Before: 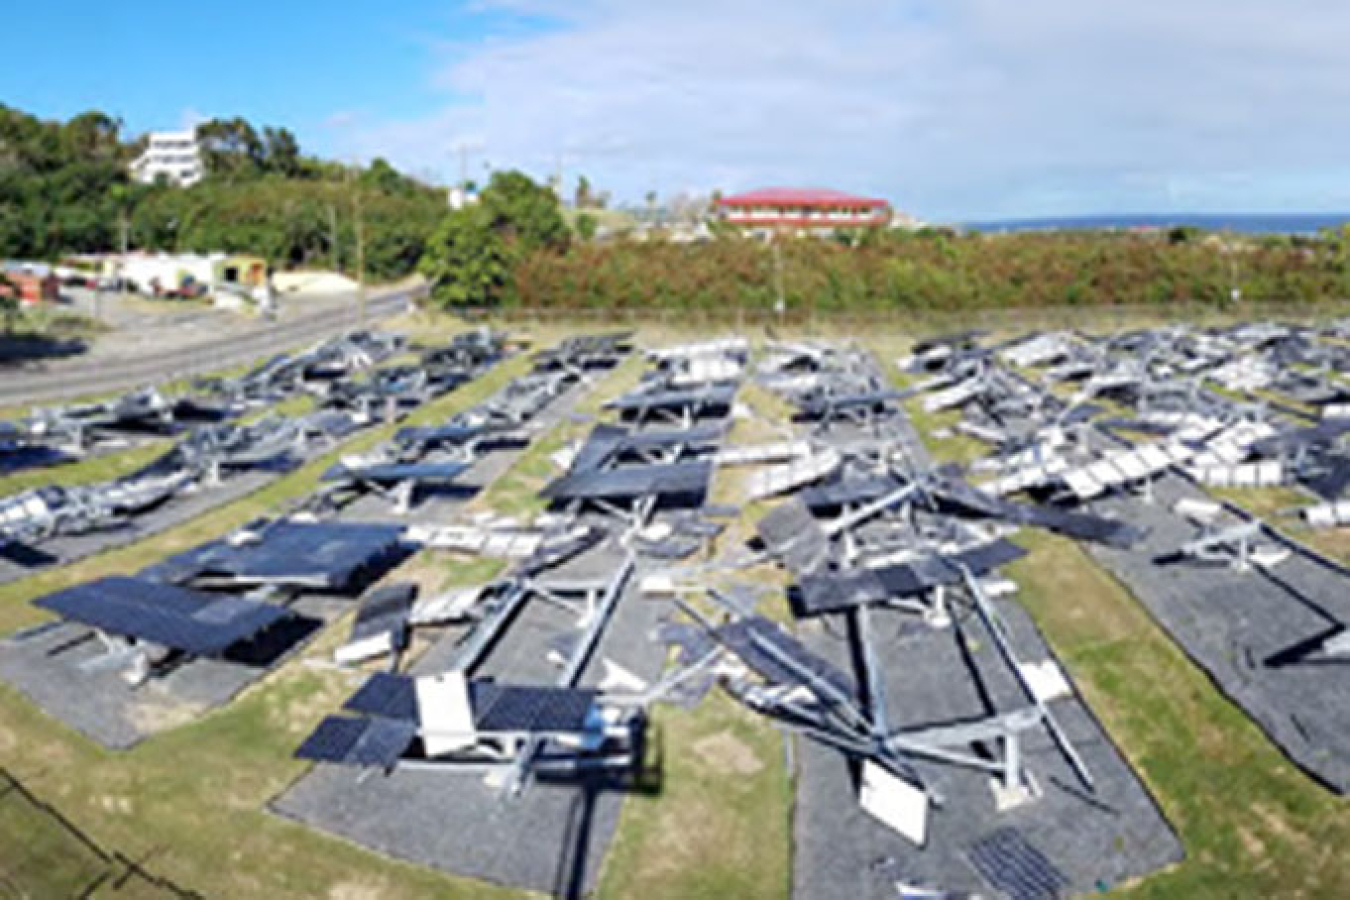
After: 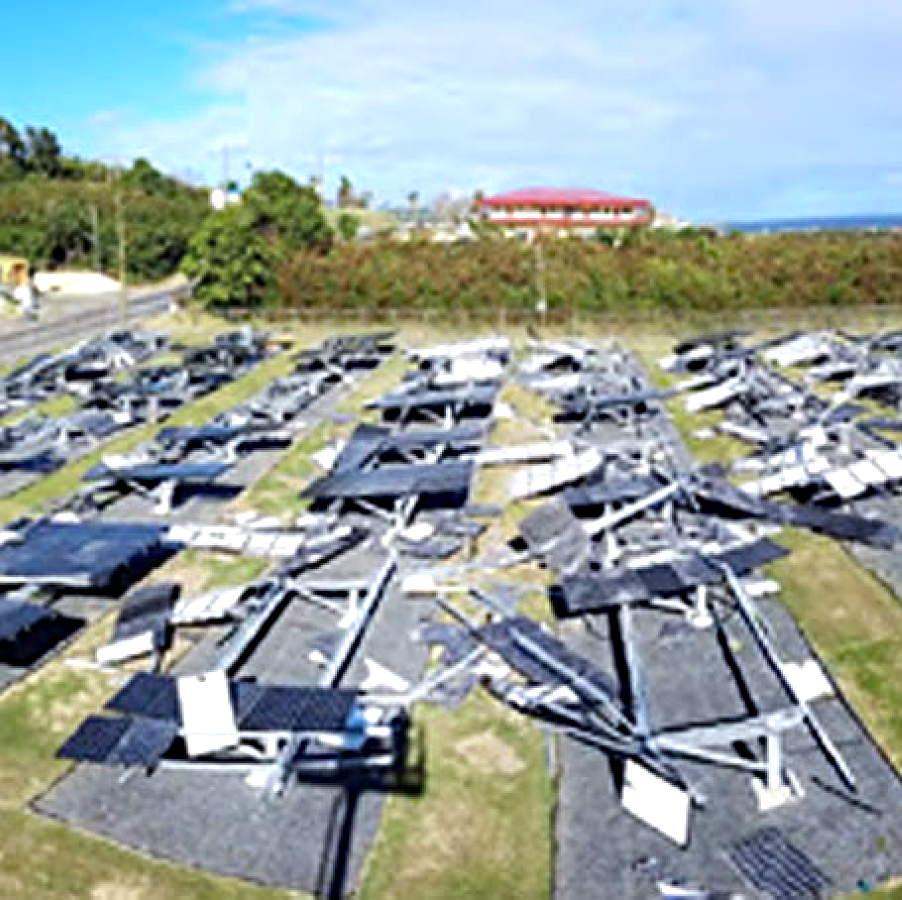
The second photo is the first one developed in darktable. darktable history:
haze removal: compatibility mode true, adaptive false
white balance: red 0.986, blue 1.01
tone equalizer: -8 EV -0.417 EV, -7 EV -0.389 EV, -6 EV -0.333 EV, -5 EV -0.222 EV, -3 EV 0.222 EV, -2 EV 0.333 EV, -1 EV 0.389 EV, +0 EV 0.417 EV, edges refinement/feathering 500, mask exposure compensation -1.57 EV, preserve details no
crop and rotate: left 17.732%, right 15.423%
sharpen: on, module defaults
